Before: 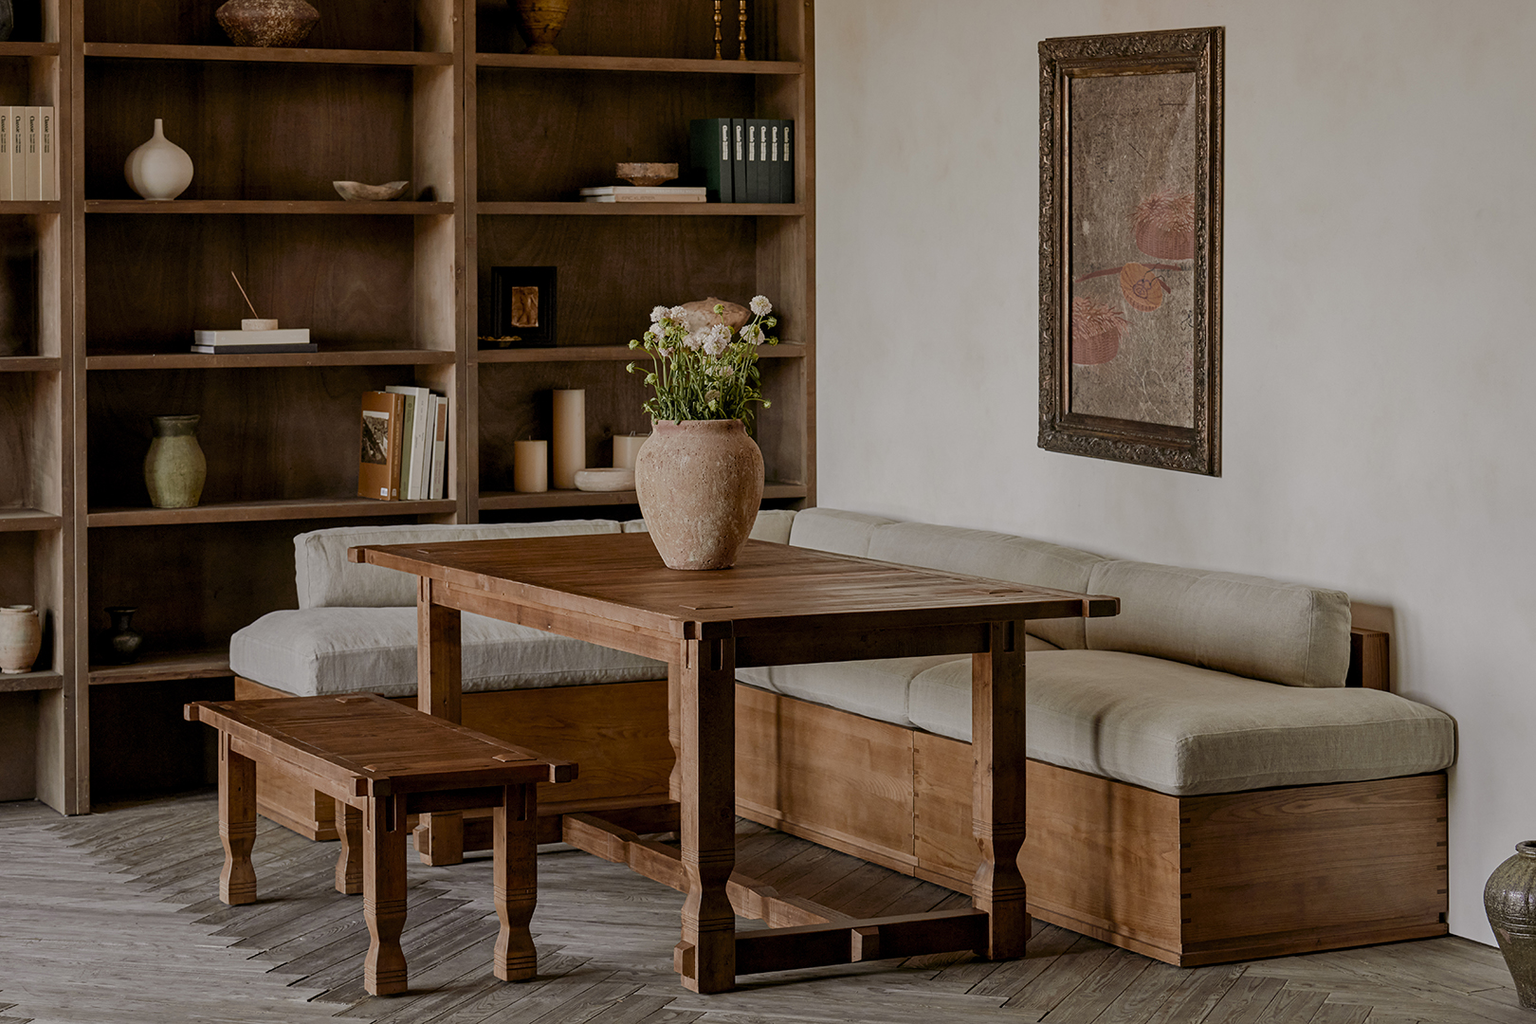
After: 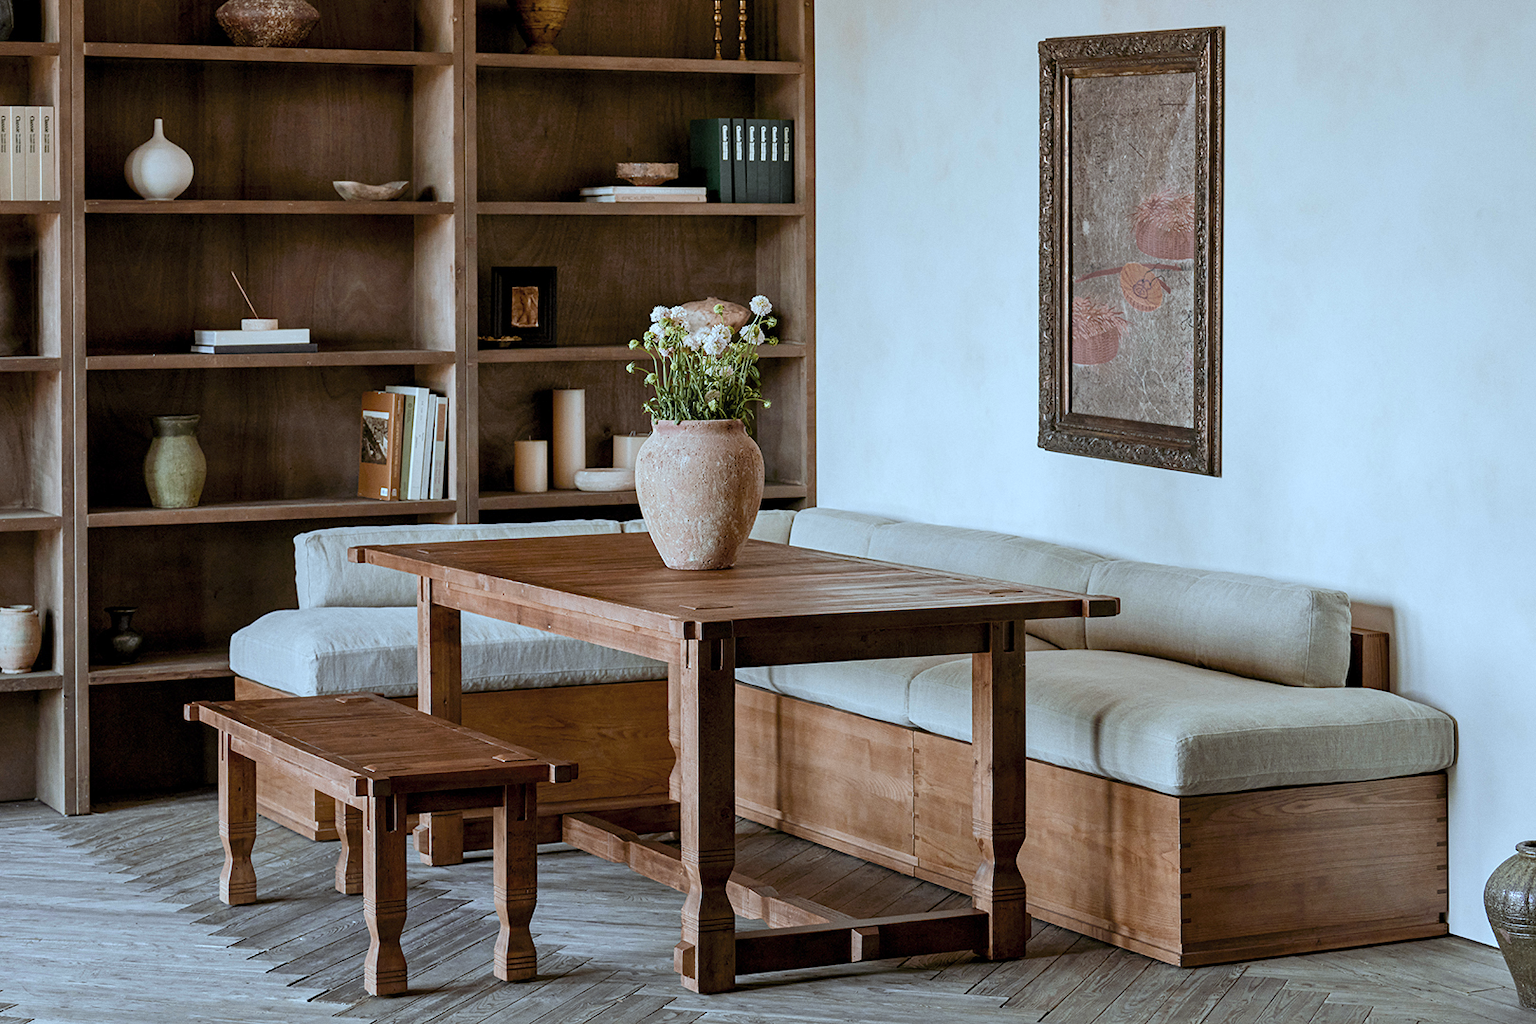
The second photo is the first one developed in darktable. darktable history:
color correction: highlights a* -9.73, highlights b* -21.22
grain: coarseness 0.09 ISO, strength 10%
exposure: exposure 0.785 EV, compensate highlight preservation false
